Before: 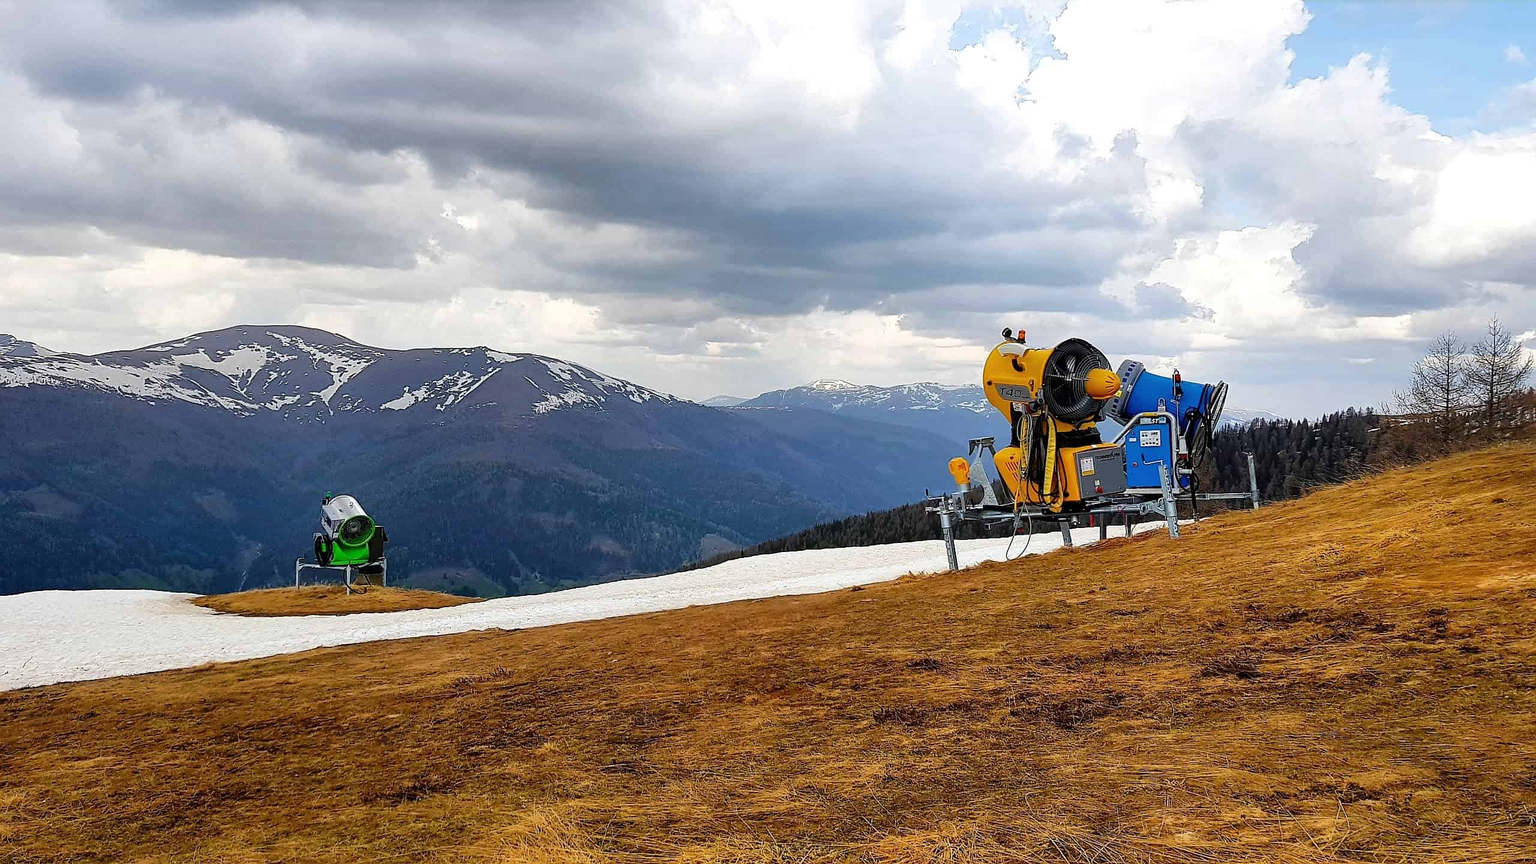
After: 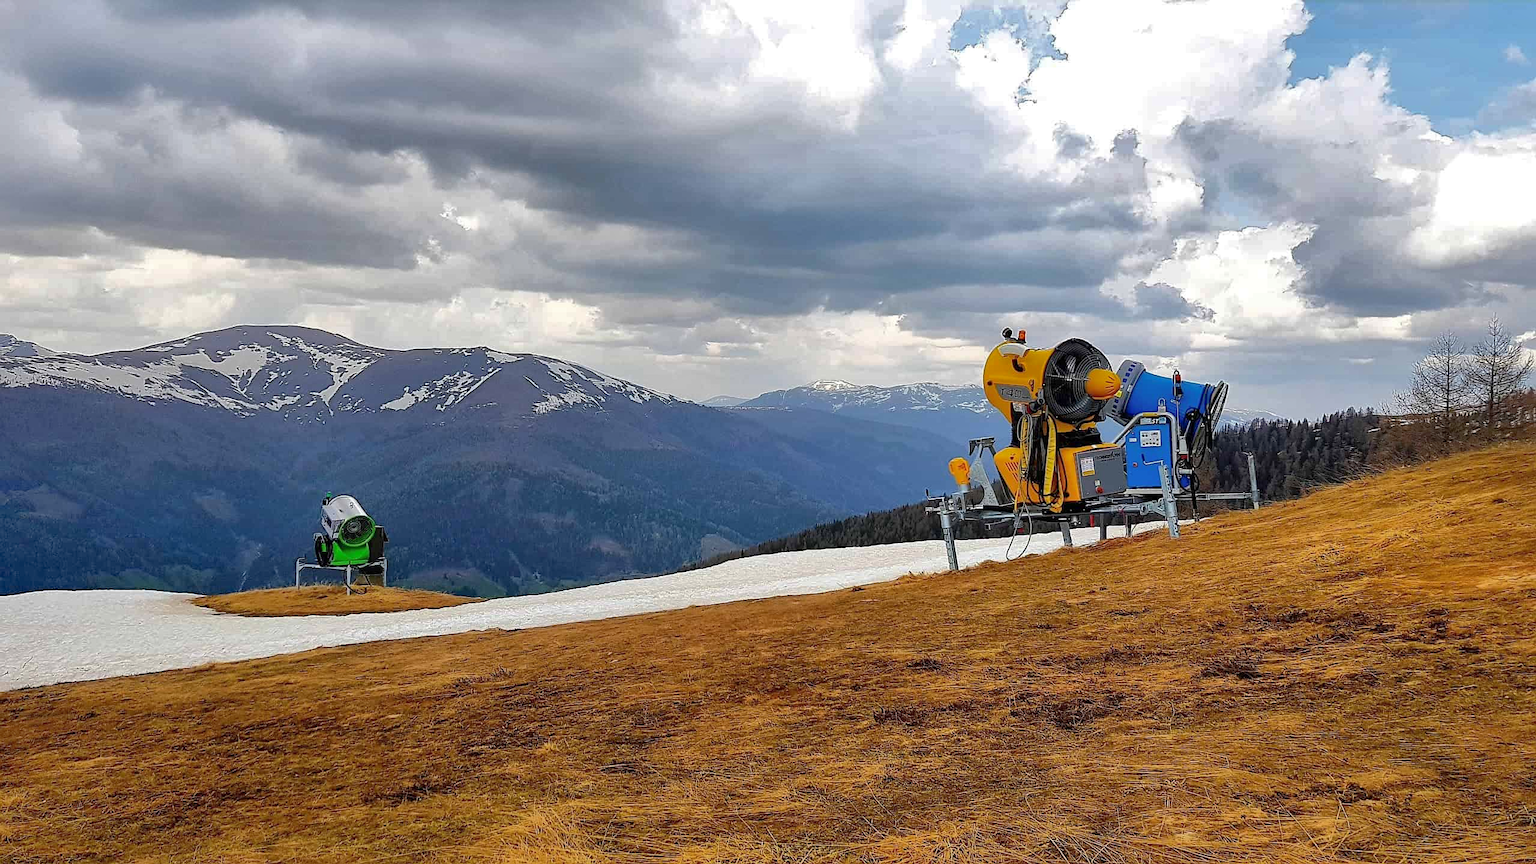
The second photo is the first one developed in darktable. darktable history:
shadows and highlights: highlights -60.11
